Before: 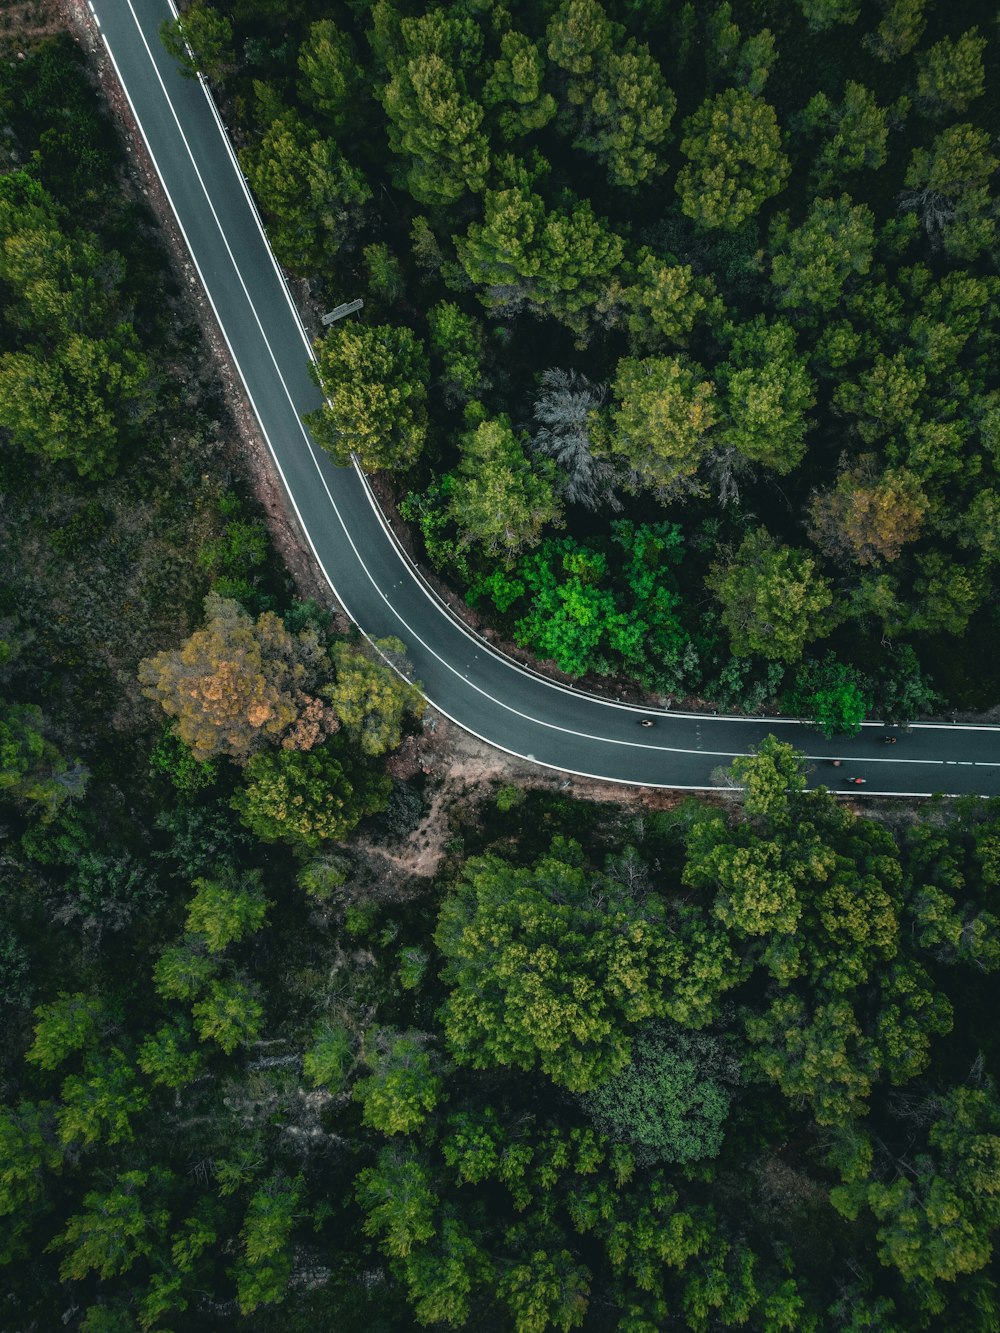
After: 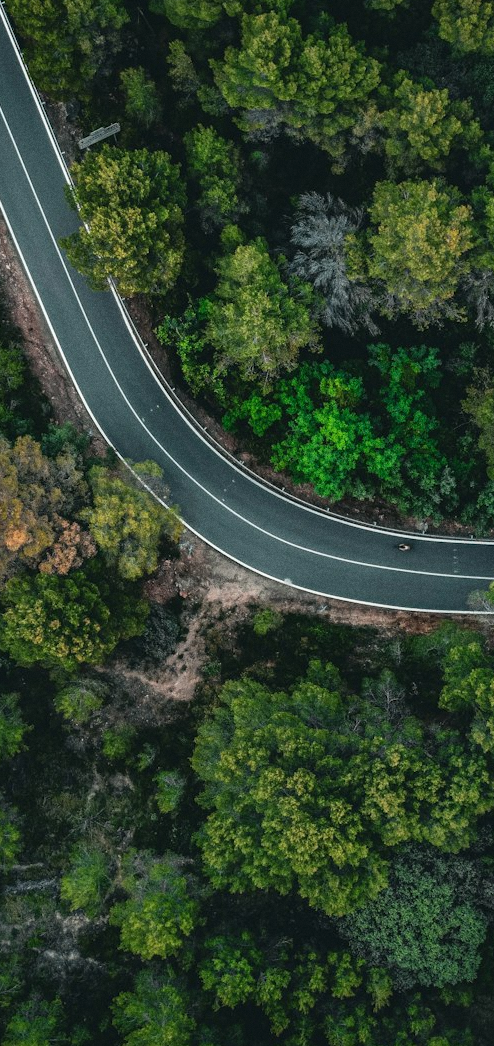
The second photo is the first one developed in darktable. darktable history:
grain: coarseness 0.09 ISO
crop and rotate: angle 0.02°, left 24.353%, top 13.219%, right 26.156%, bottom 8.224%
